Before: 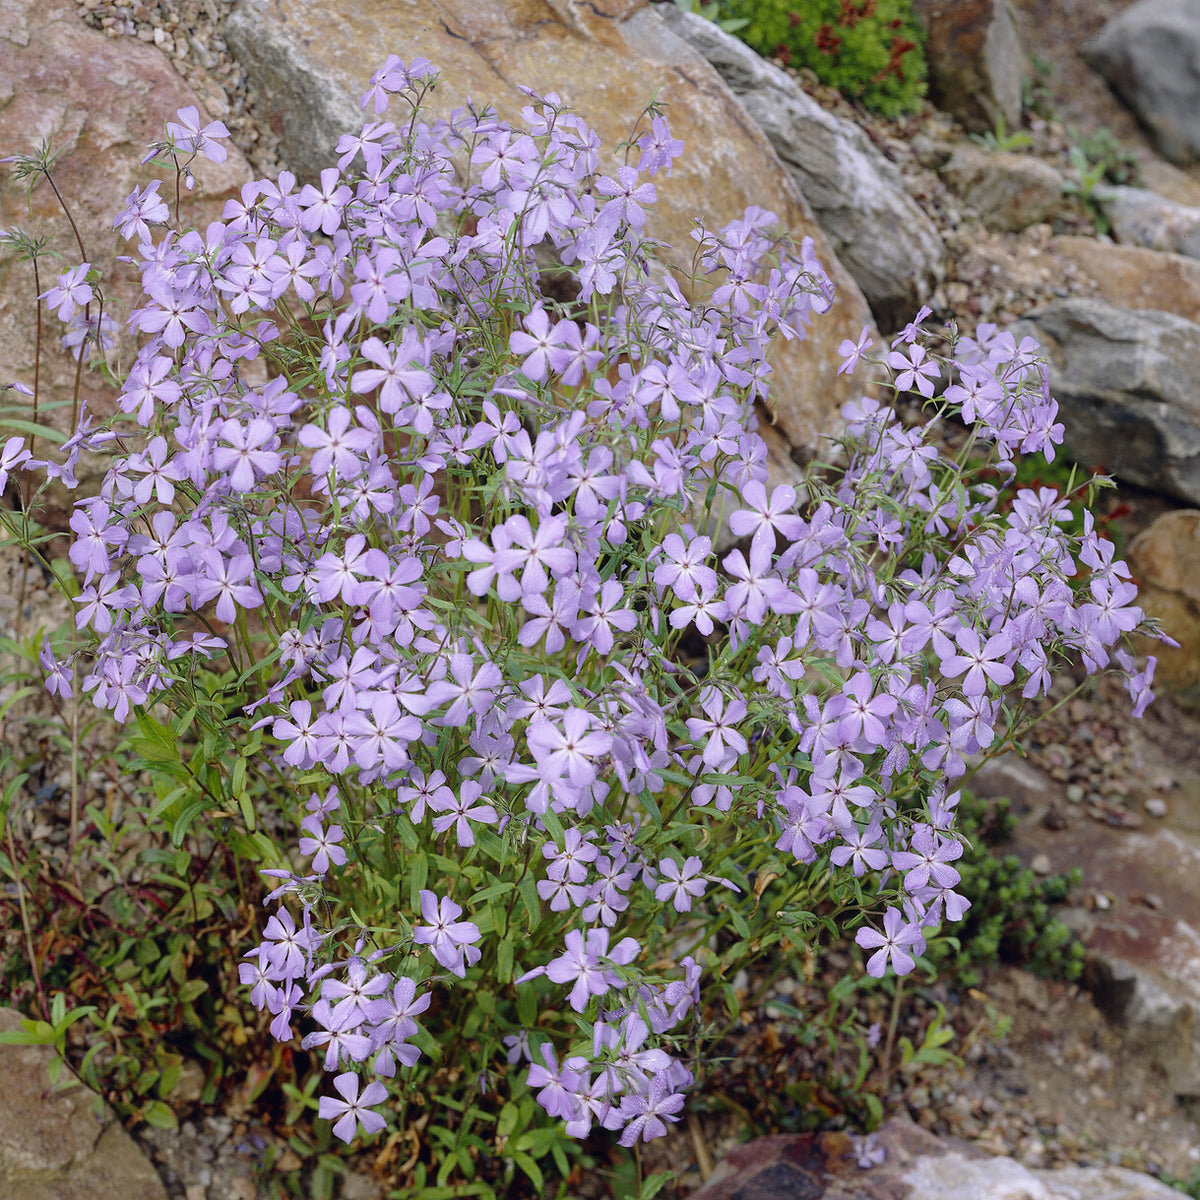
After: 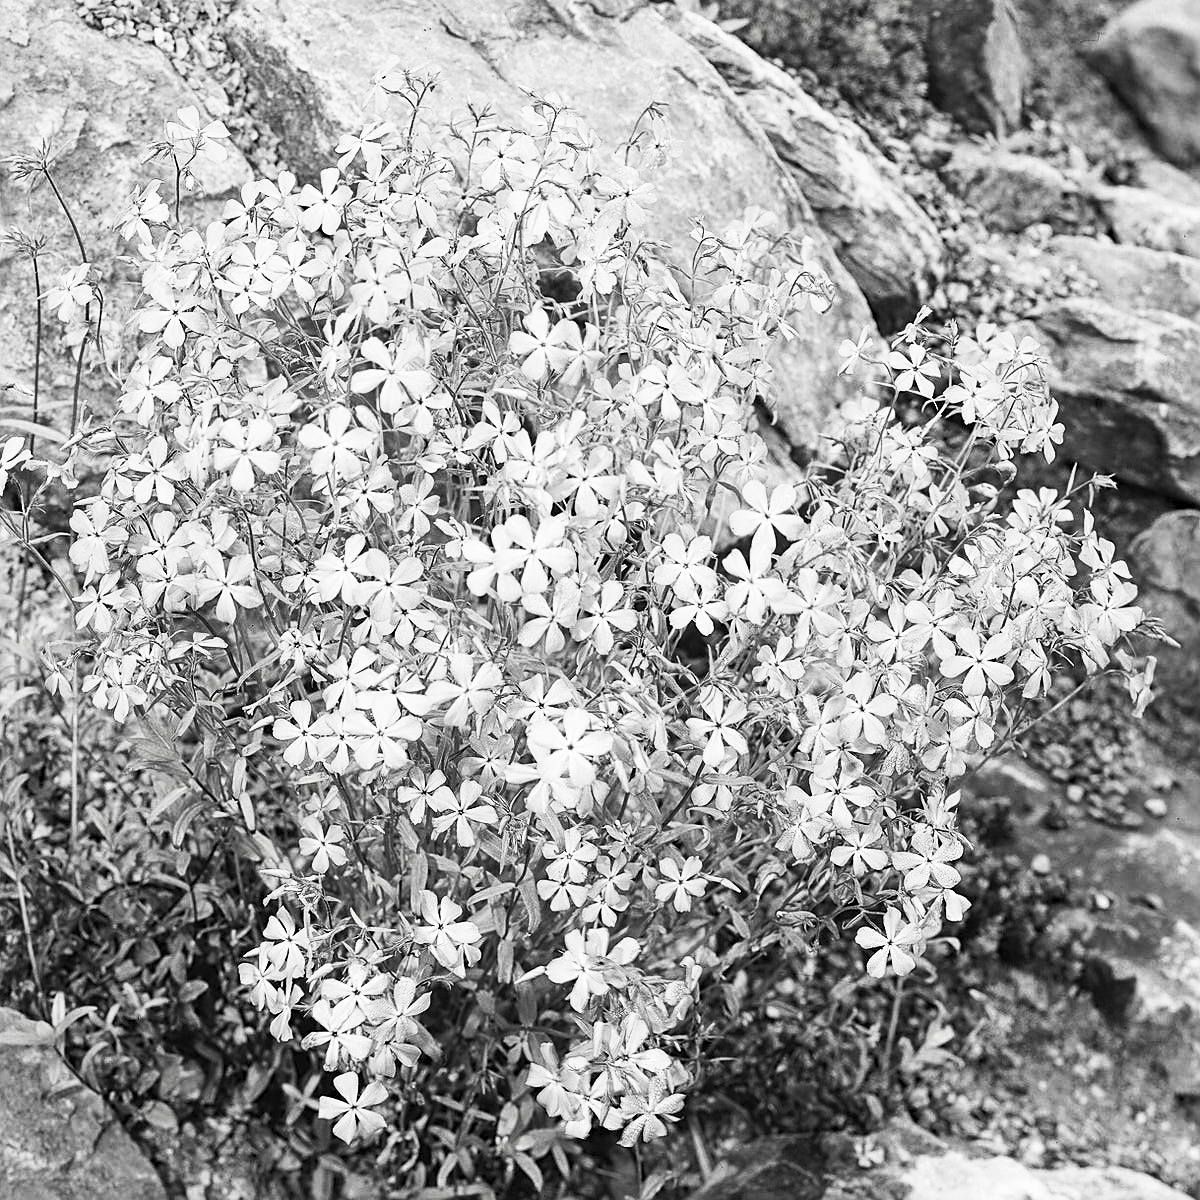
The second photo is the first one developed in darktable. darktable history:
contrast brightness saturation: contrast 0.52, brightness 0.46, saturation -0.991
haze removal: compatibility mode true, adaptive false
sharpen: on, module defaults
